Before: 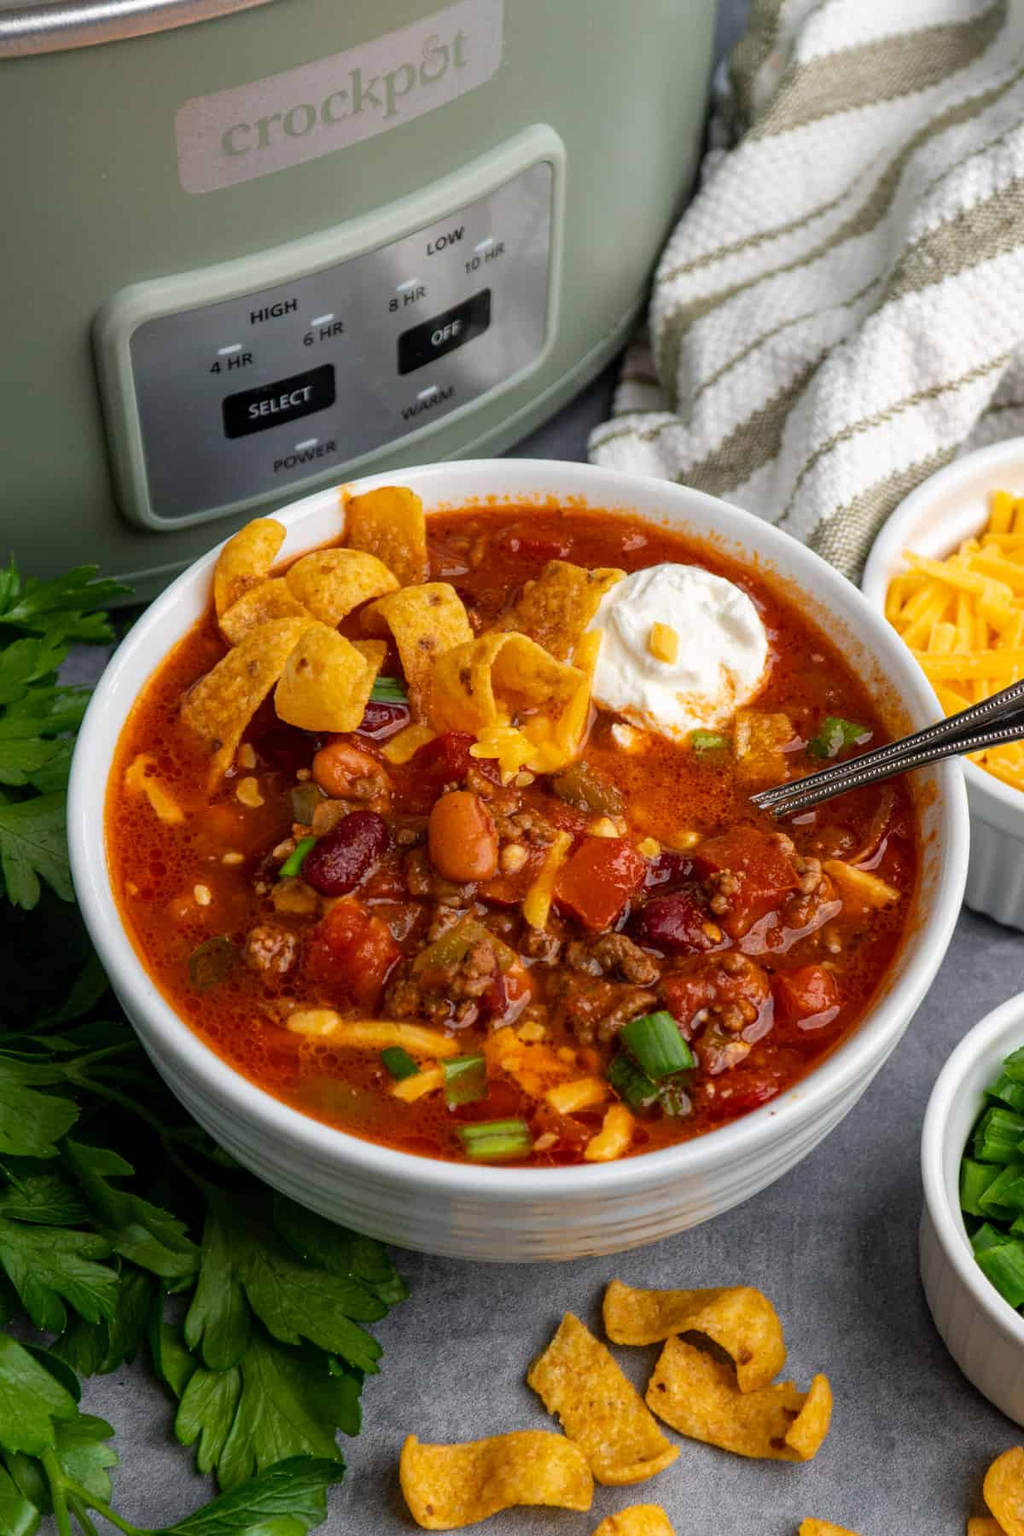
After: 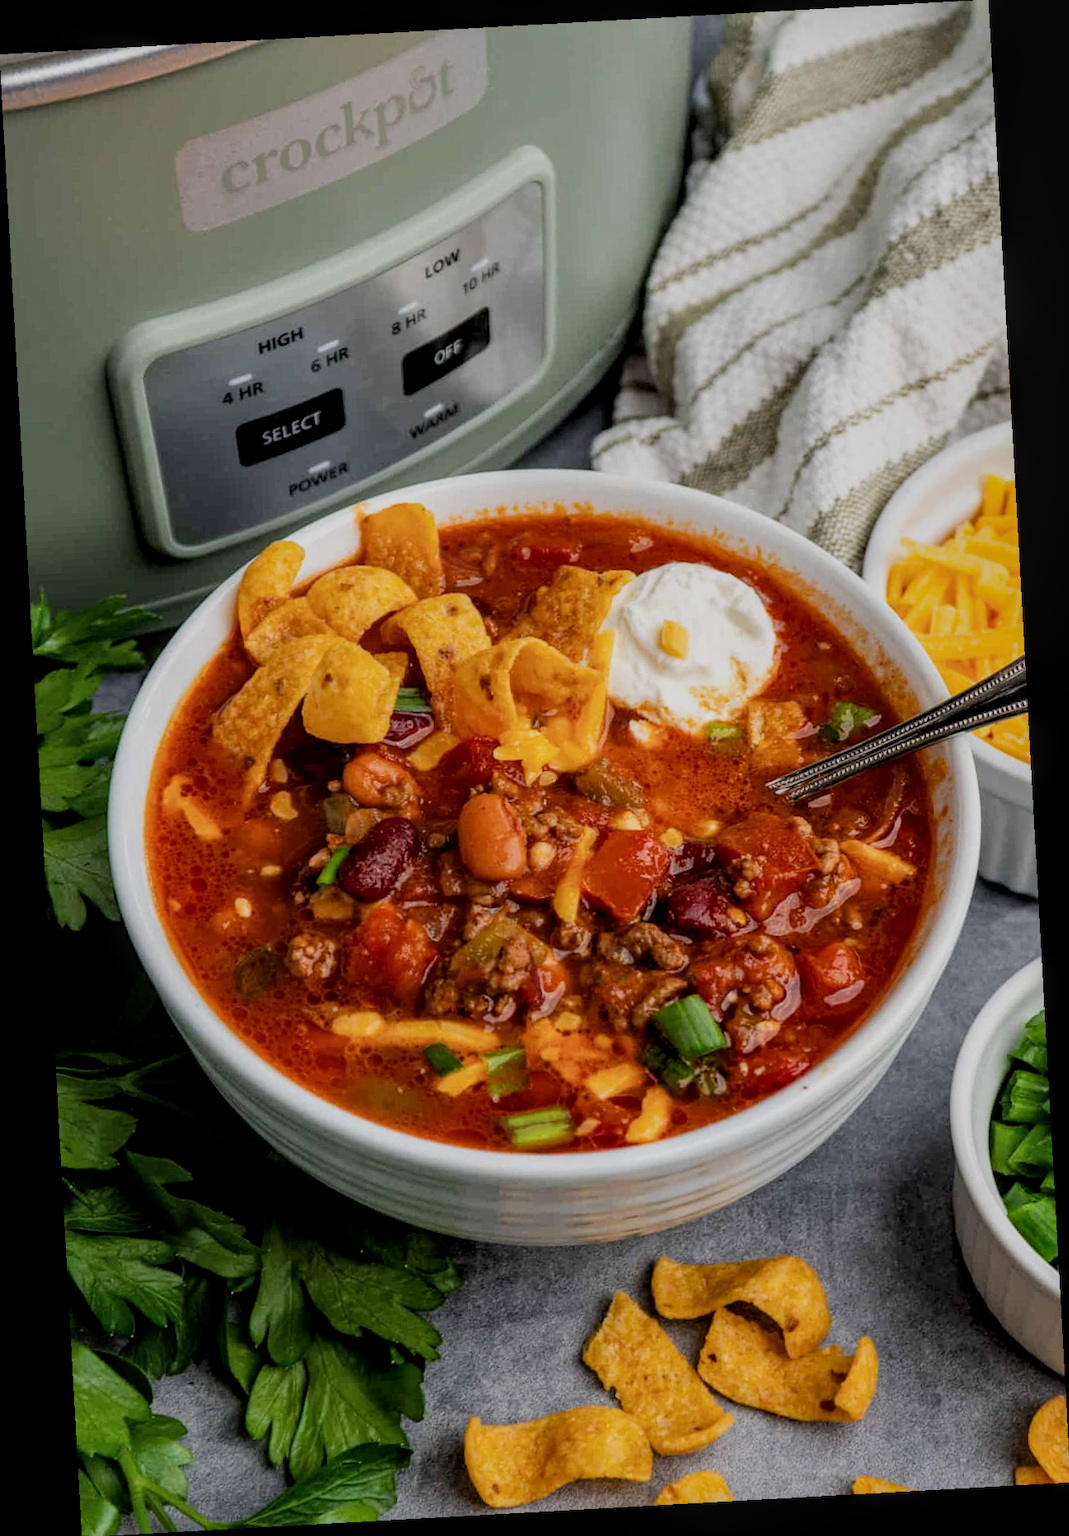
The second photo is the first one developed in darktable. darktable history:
rotate and perspective: rotation -3.18°, automatic cropping off
filmic rgb: black relative exposure -7.65 EV, white relative exposure 4.56 EV, hardness 3.61
local contrast: on, module defaults
